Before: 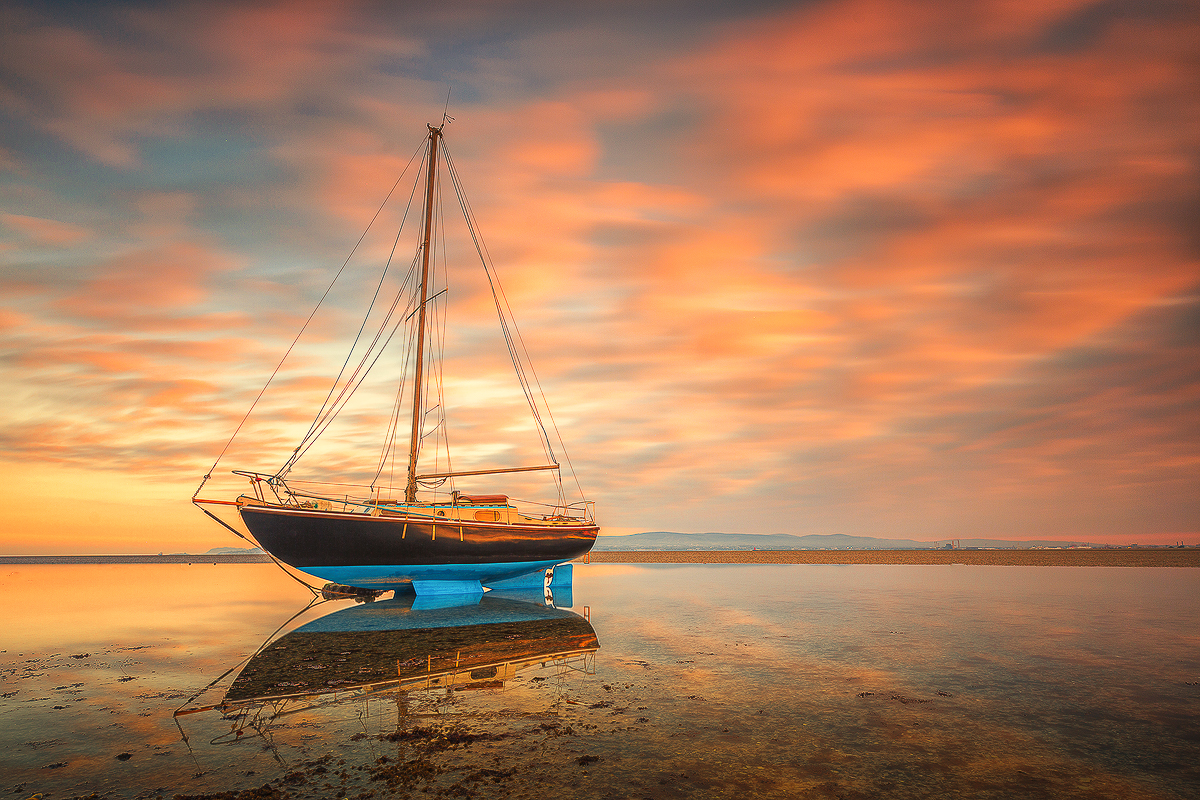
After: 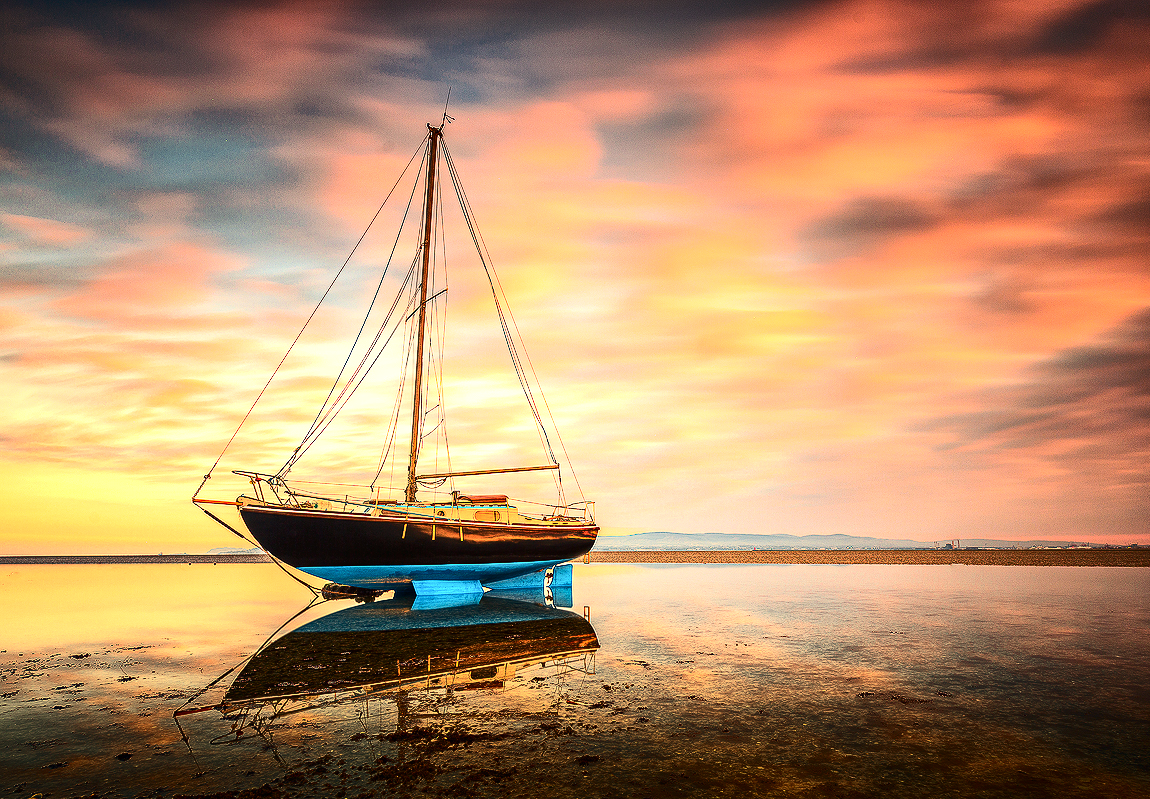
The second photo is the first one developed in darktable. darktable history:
haze removal: compatibility mode true, adaptive false
crop: right 4.126%, bottom 0.031%
tone equalizer: -8 EV -0.75 EV, -7 EV -0.7 EV, -6 EV -0.6 EV, -5 EV -0.4 EV, -3 EV 0.4 EV, -2 EV 0.6 EV, -1 EV 0.7 EV, +0 EV 0.75 EV, edges refinement/feathering 500, mask exposure compensation -1.57 EV, preserve details no
contrast brightness saturation: contrast 0.28
